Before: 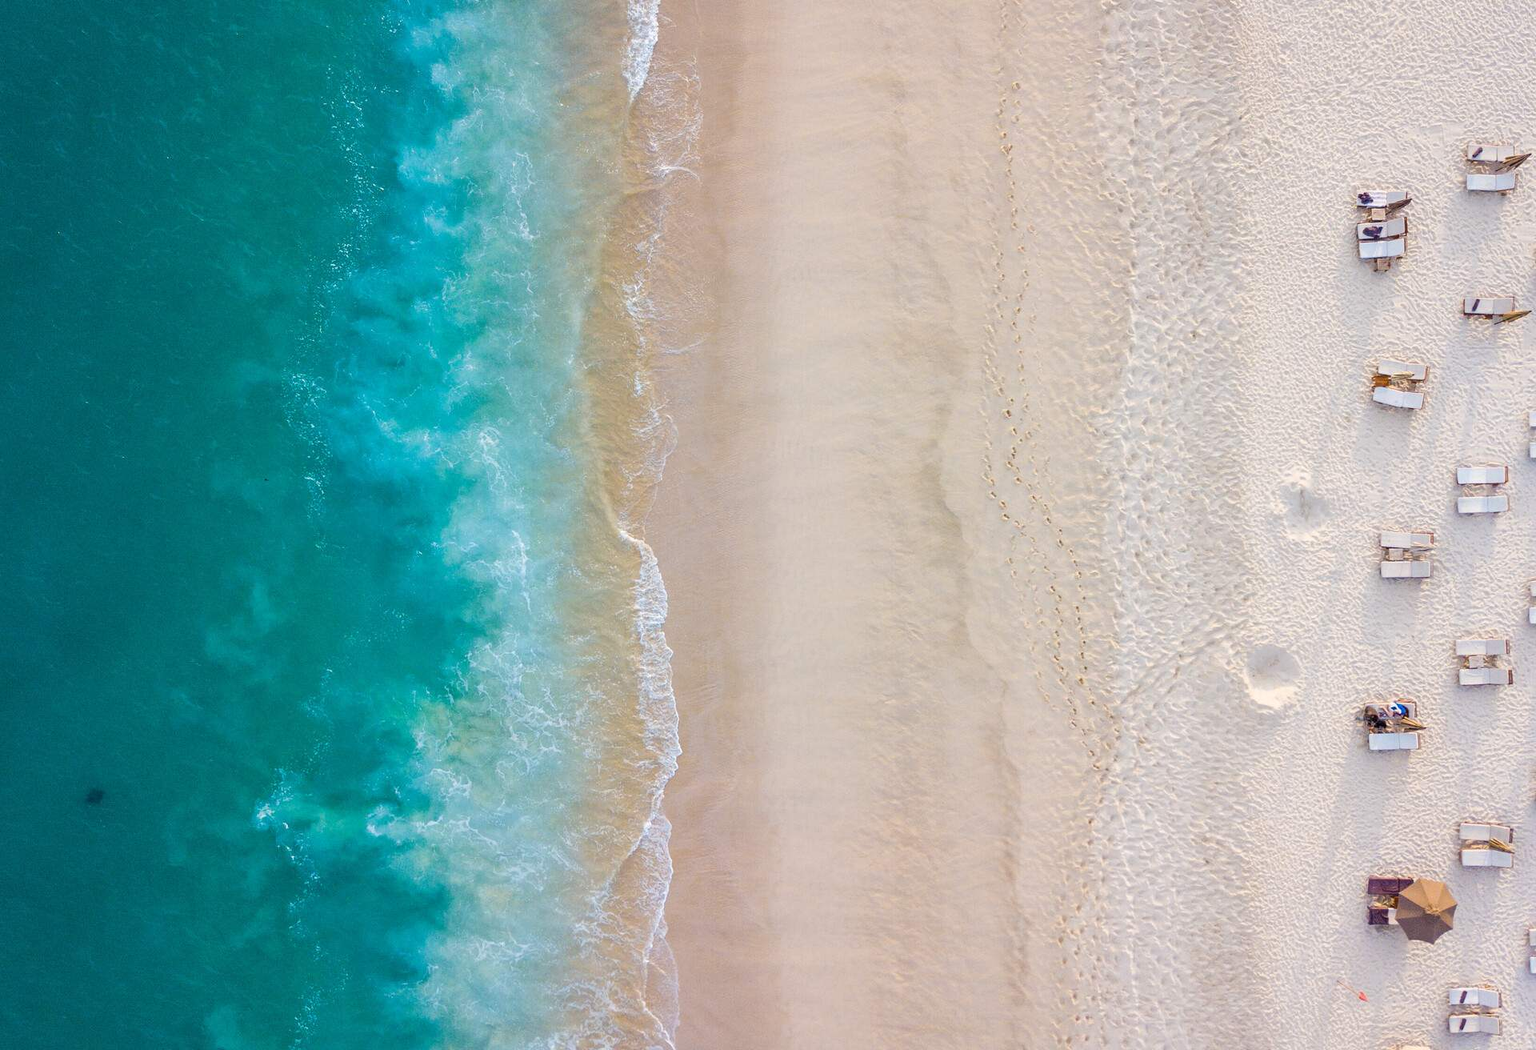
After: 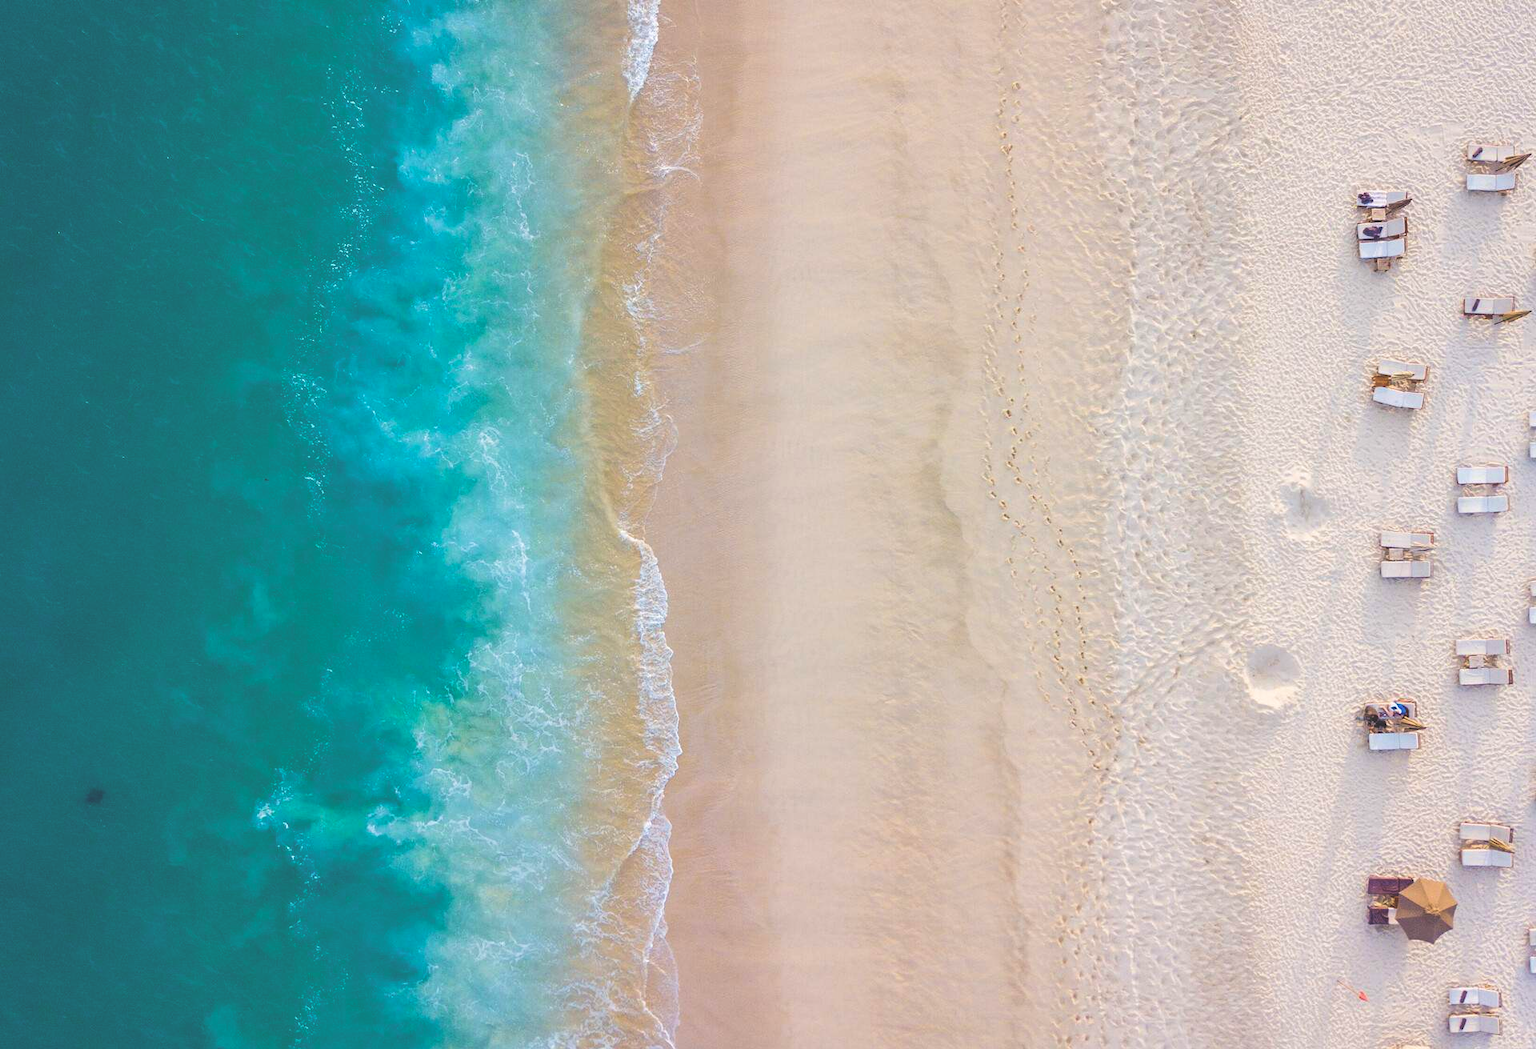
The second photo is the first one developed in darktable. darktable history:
velvia: on, module defaults
exposure: black level correction -0.027, compensate exposure bias true, compensate highlight preservation false
